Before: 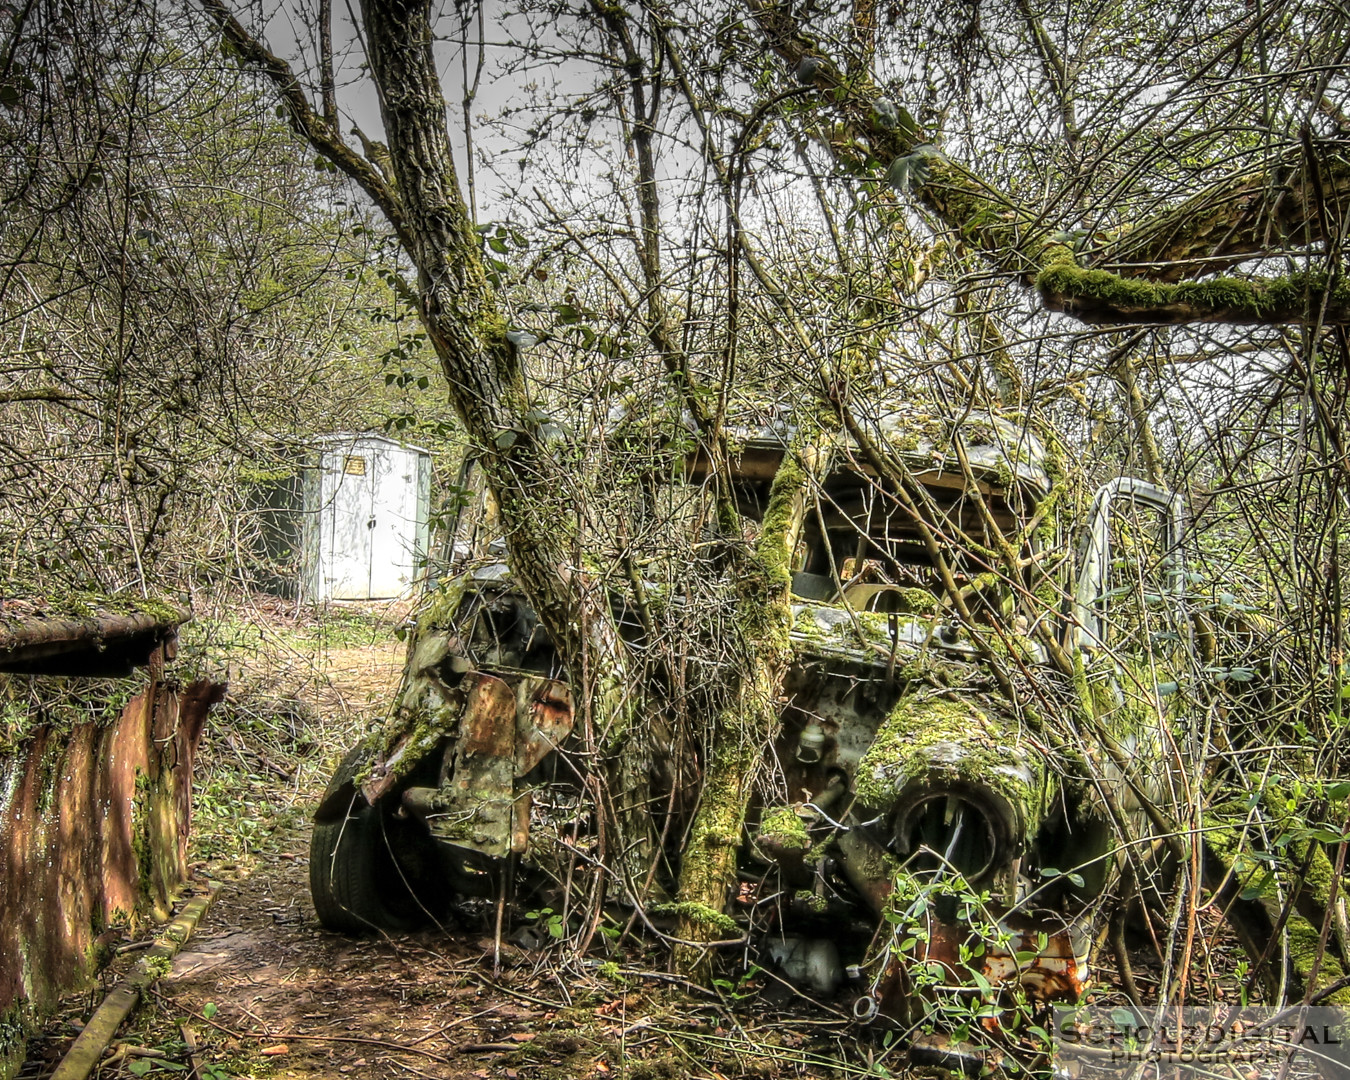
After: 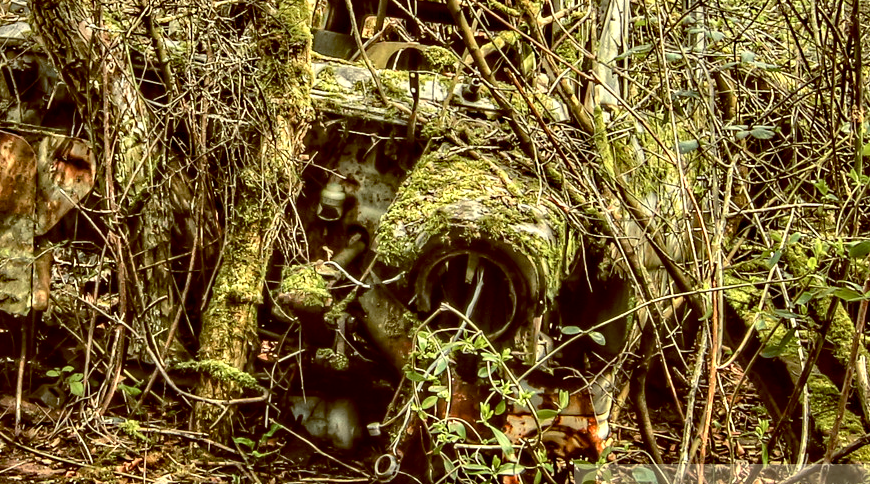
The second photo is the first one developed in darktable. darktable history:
contrast equalizer: y [[0.531, 0.548, 0.559, 0.557, 0.544, 0.527], [0.5 ×6], [0.5 ×6], [0 ×6], [0 ×6]]
crop and rotate: left 35.509%, top 50.238%, bottom 4.934%
white balance: red 1.08, blue 0.791
color balance: lift [1, 1.015, 1.004, 0.985], gamma [1, 0.958, 0.971, 1.042], gain [1, 0.956, 0.977, 1.044]
